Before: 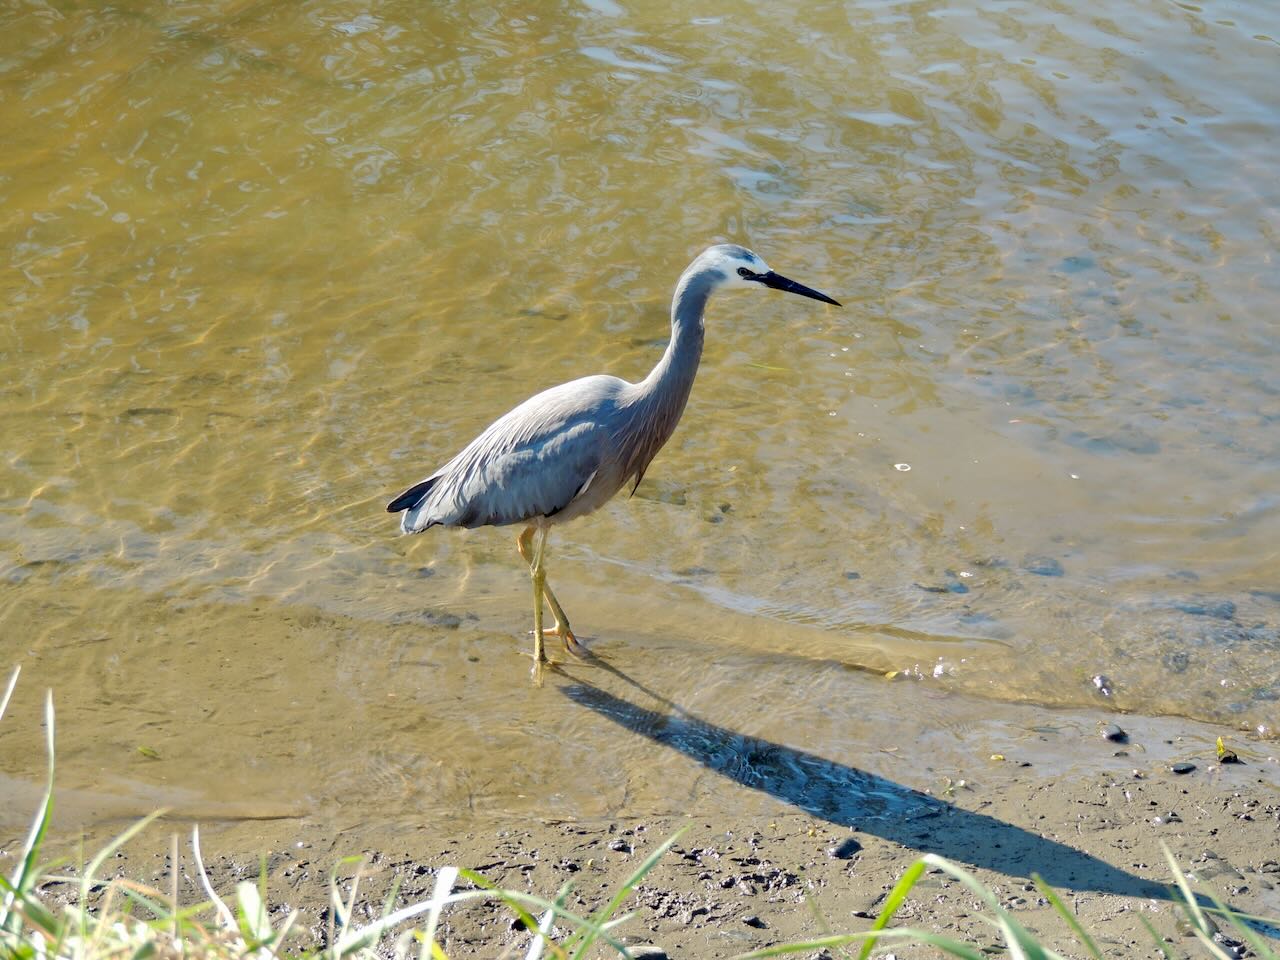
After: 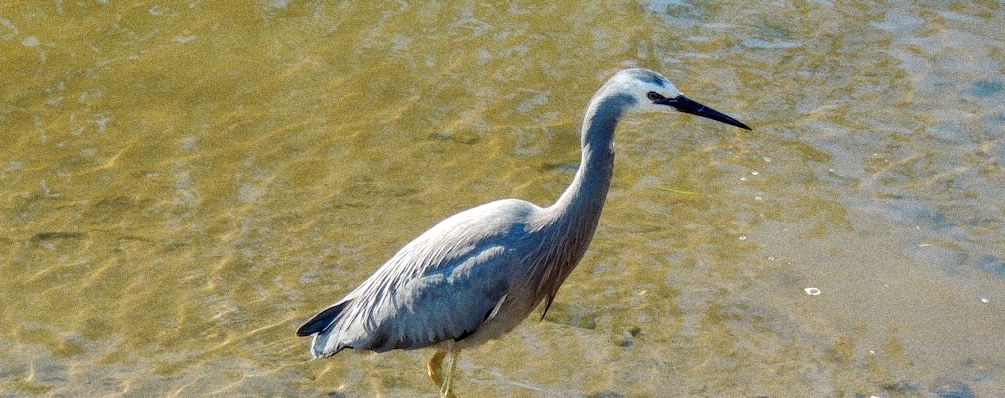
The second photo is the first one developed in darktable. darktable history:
crop: left 7.036%, top 18.398%, right 14.379%, bottom 40.043%
exposure: compensate highlight preservation false
contrast brightness saturation: contrast -0.02, brightness -0.01, saturation 0.03
grain: coarseness 0.09 ISO, strength 40%
local contrast: on, module defaults
